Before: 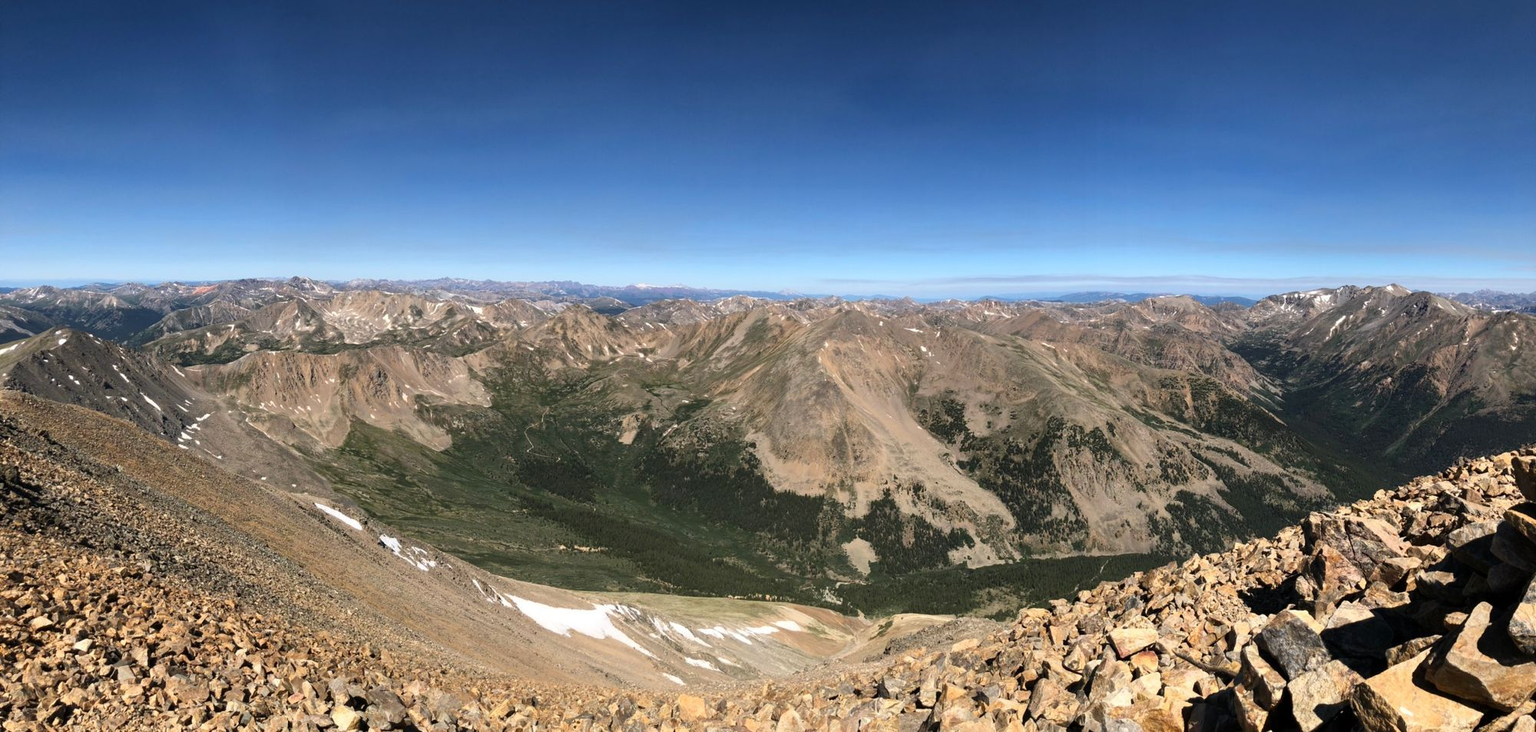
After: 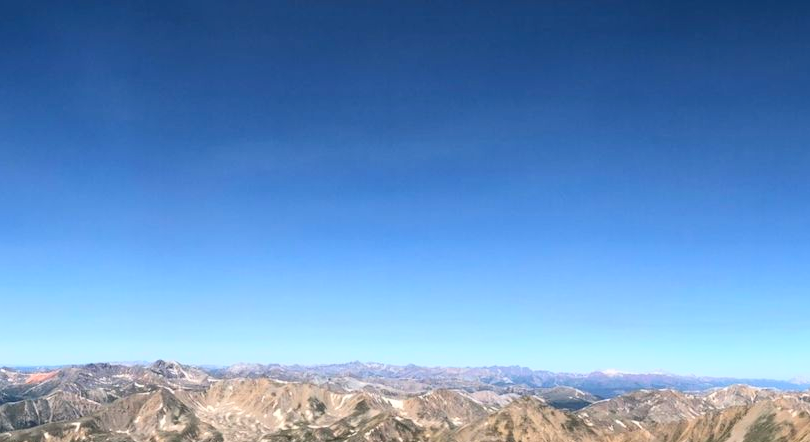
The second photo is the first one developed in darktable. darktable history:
contrast brightness saturation: contrast 0.2, brightness 0.164, saturation 0.22
crop and rotate: left 11.257%, top 0.057%, right 48.228%, bottom 53.493%
